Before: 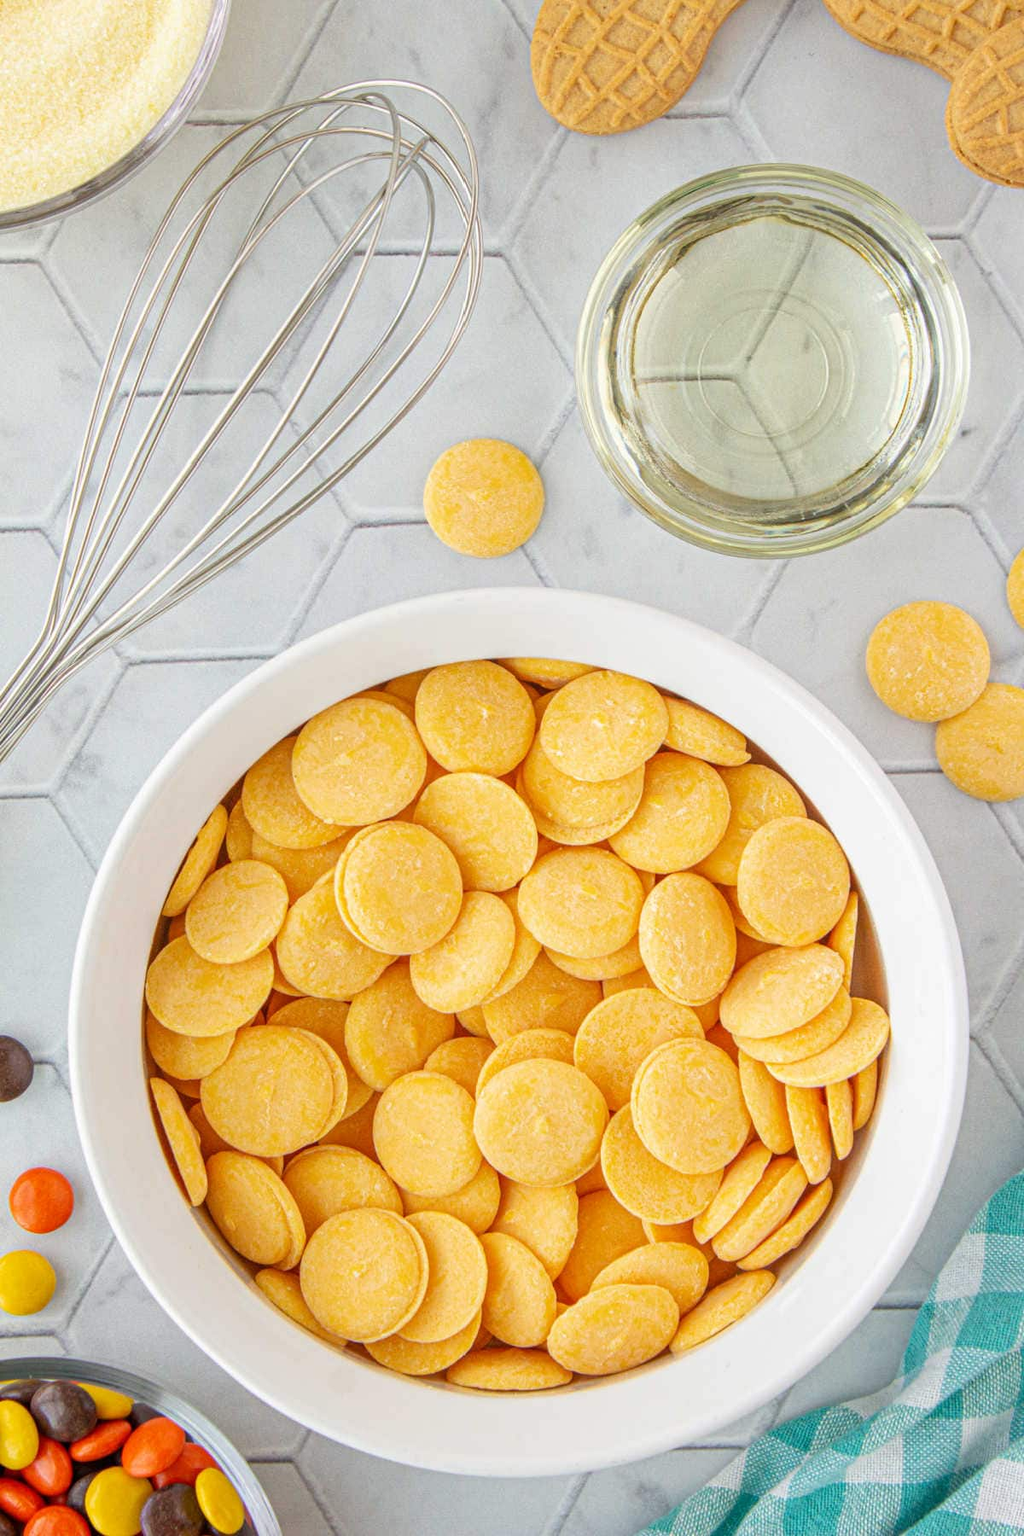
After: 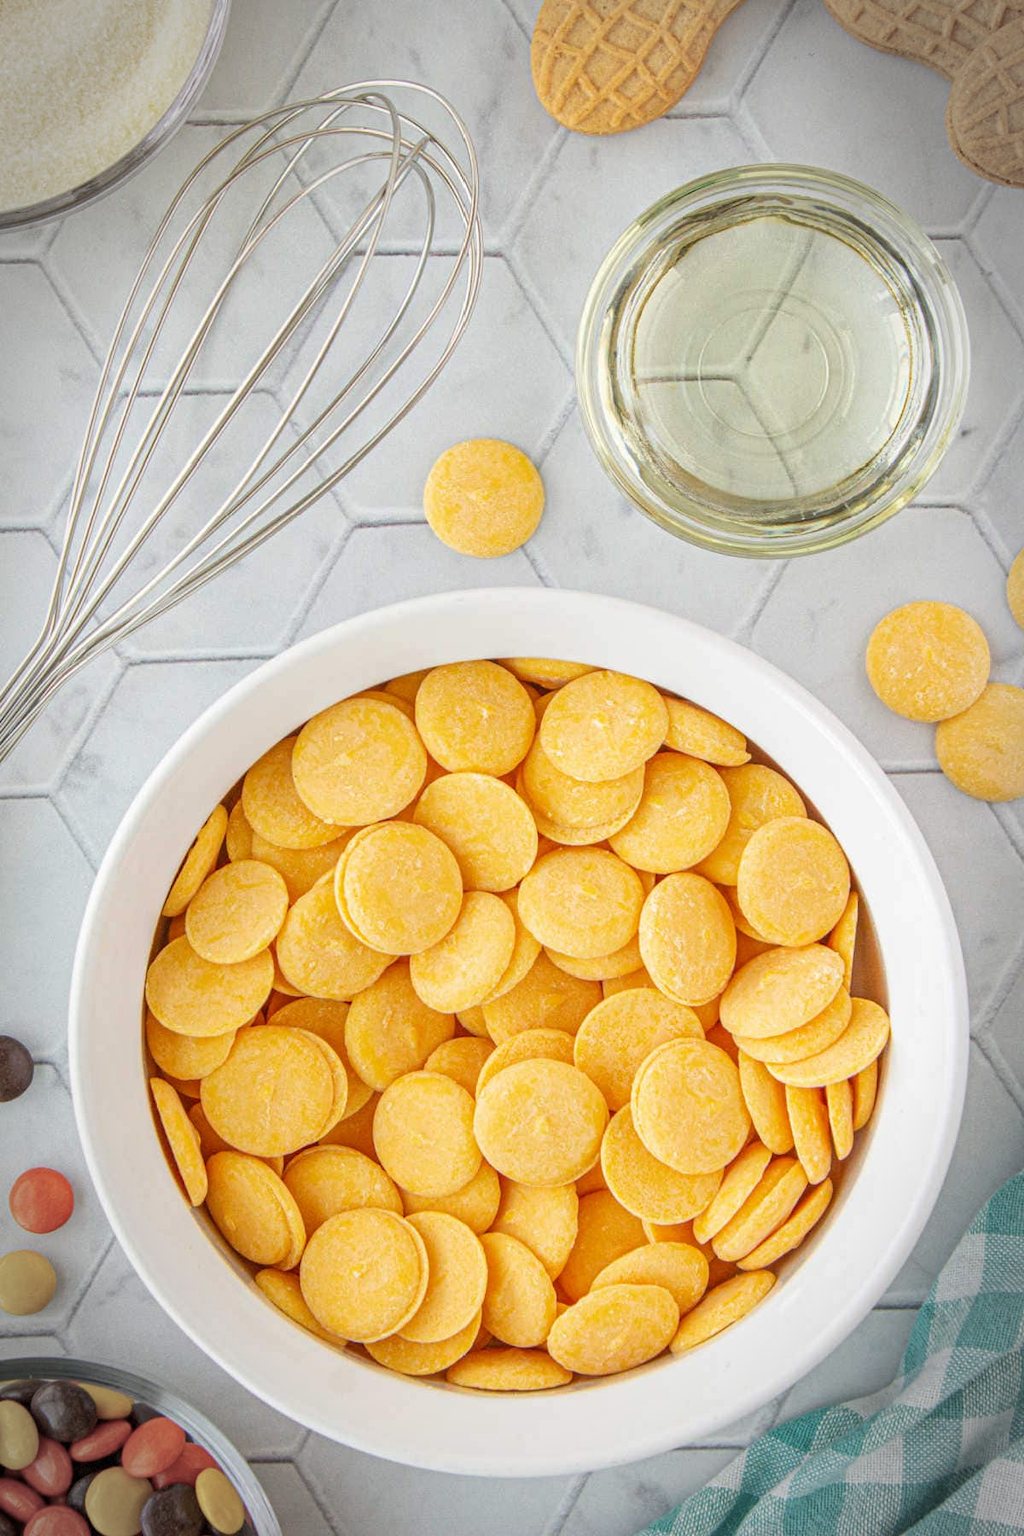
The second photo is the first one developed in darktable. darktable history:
vignetting: automatic ratio true, dithering 8-bit output
